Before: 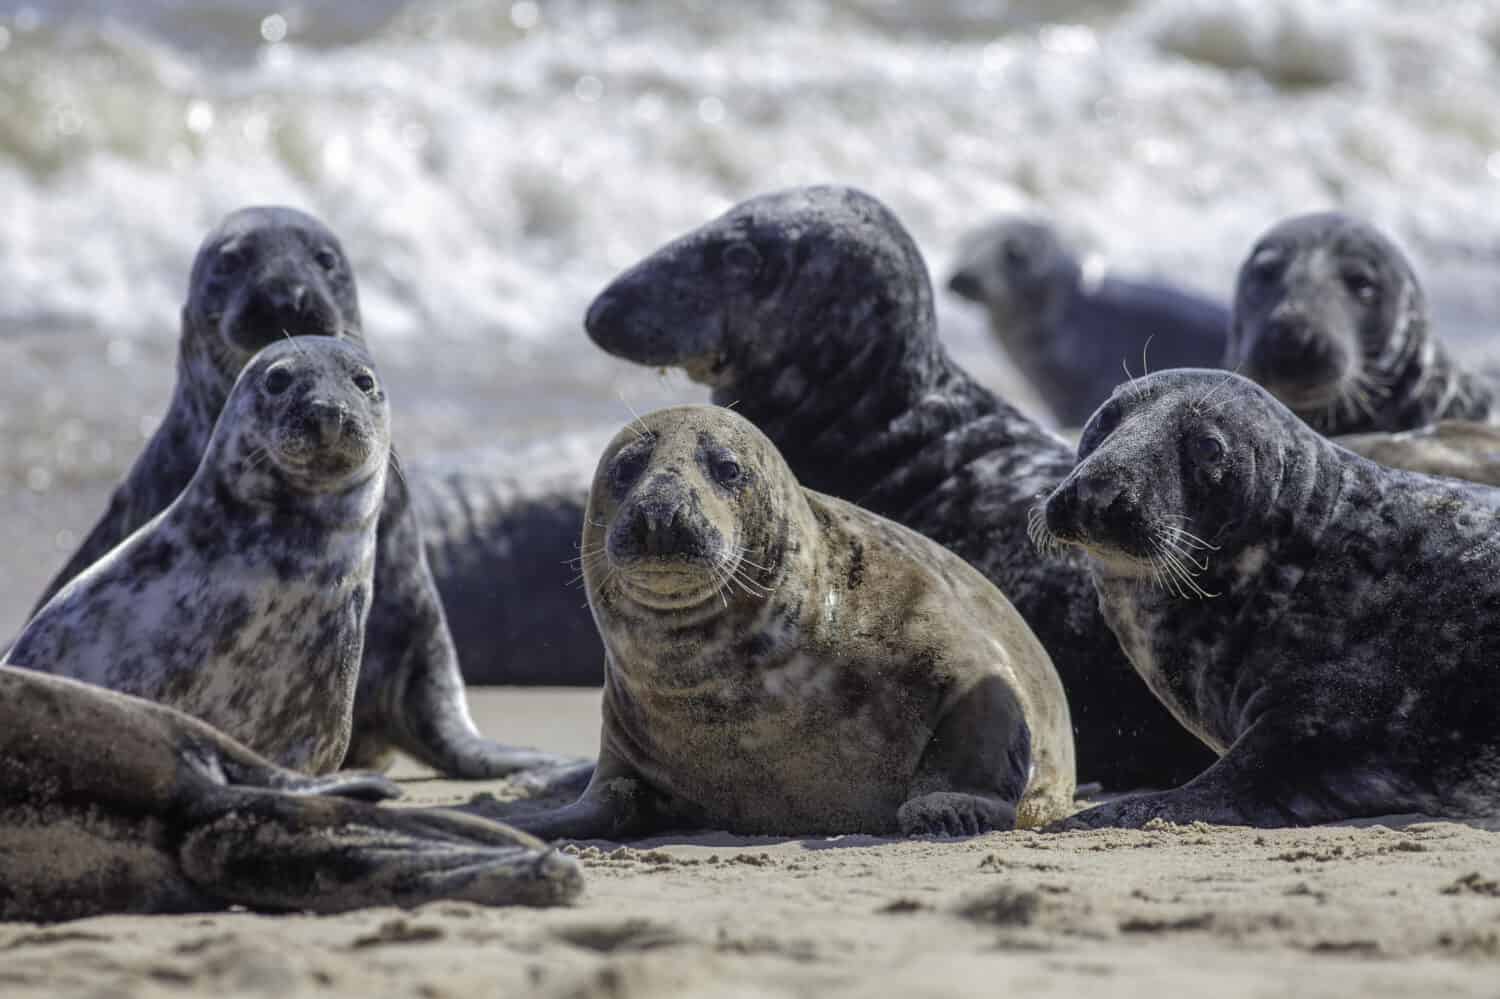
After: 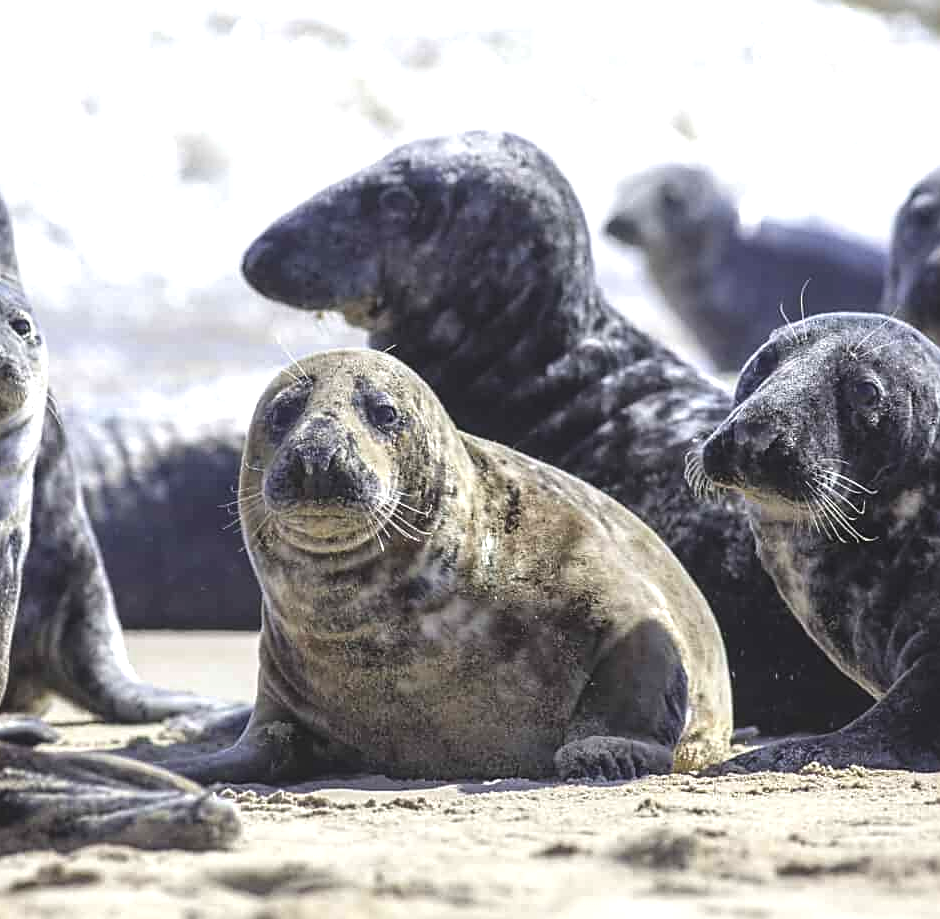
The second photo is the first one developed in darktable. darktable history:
color zones: curves: ch0 [(0, 0.444) (0.143, 0.442) (0.286, 0.441) (0.429, 0.441) (0.571, 0.441) (0.714, 0.441) (0.857, 0.442) (1, 0.444)]
crop and rotate: left 22.917%, top 5.64%, right 14.386%, bottom 2.332%
exposure: black level correction -0.005, exposure 1.003 EV, compensate exposure bias true, compensate highlight preservation false
sharpen: on, module defaults
